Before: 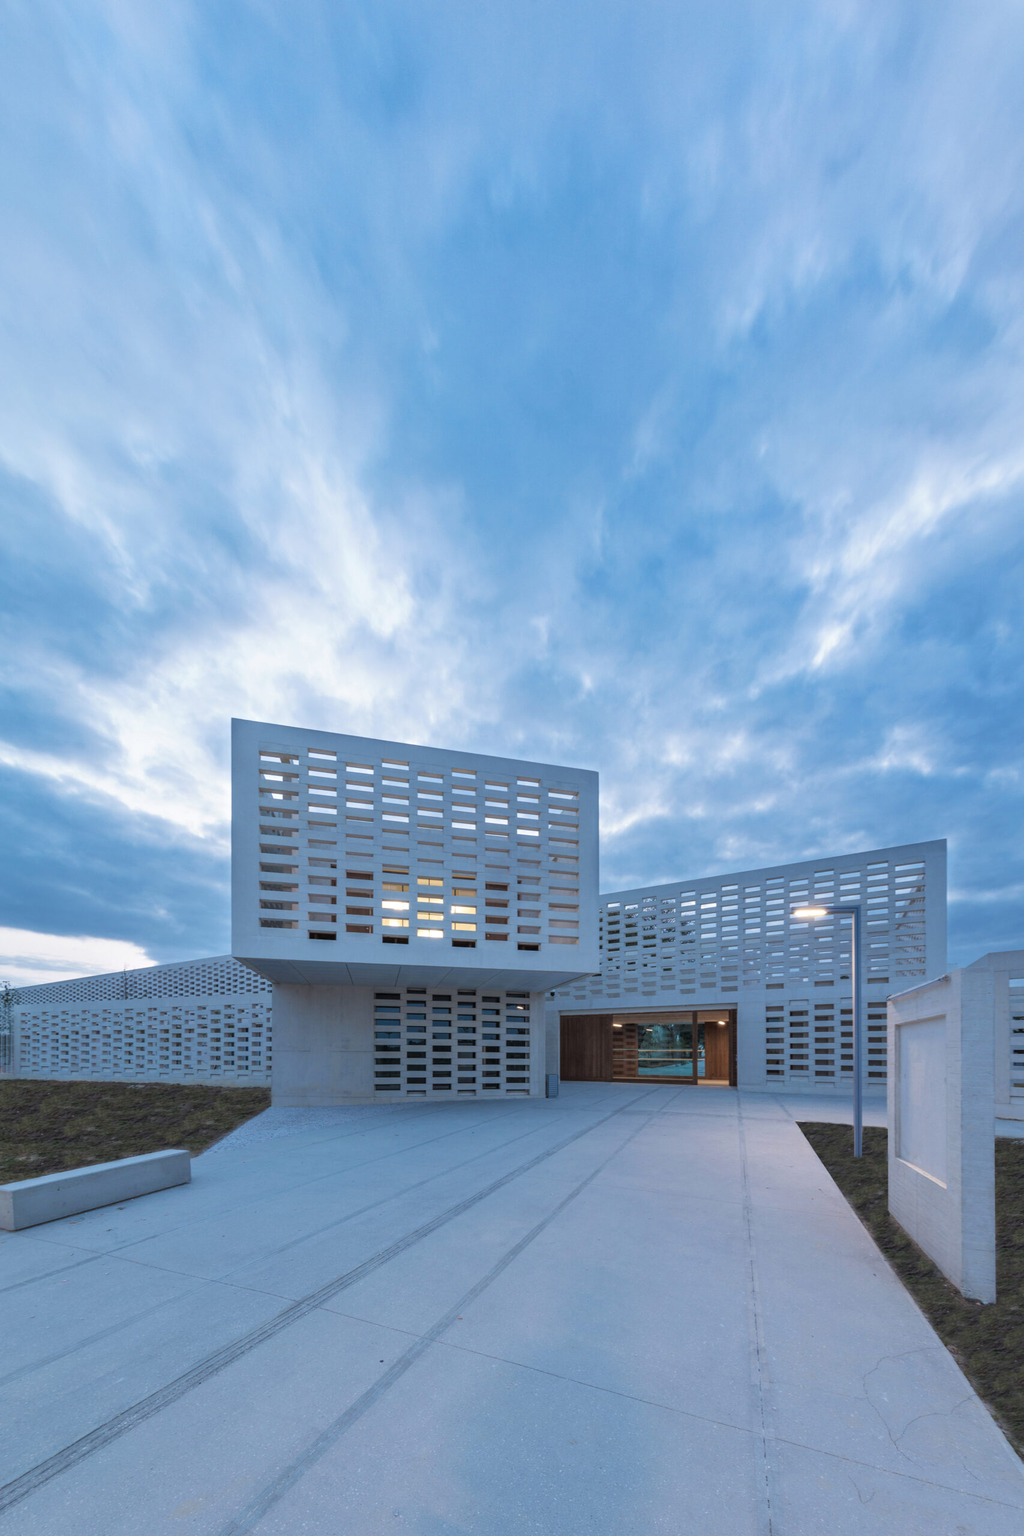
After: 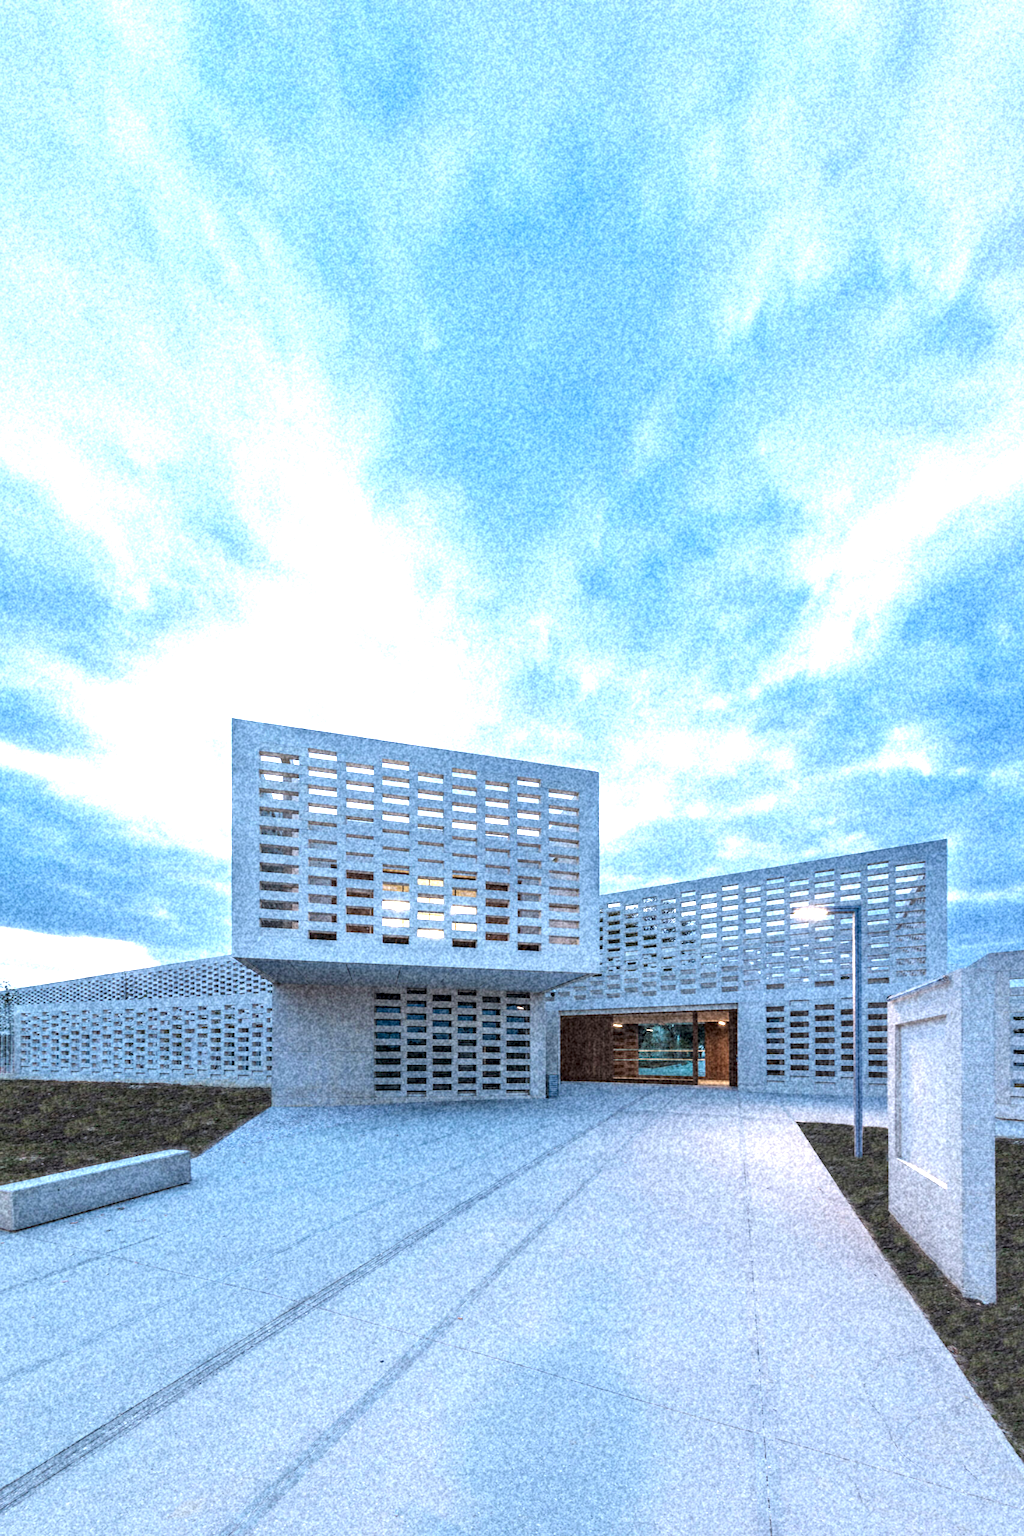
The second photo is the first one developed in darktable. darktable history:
rgb curve: curves: ch0 [(0, 0) (0.093, 0.159) (0.241, 0.265) (0.414, 0.42) (1, 1)], compensate middle gray true, preserve colors basic power
exposure: black level correction 0, exposure 1 EV, compensate highlight preservation false
local contrast: detail 150%
white balance: emerald 1
grain: coarseness 46.9 ISO, strength 50.21%, mid-tones bias 0%
